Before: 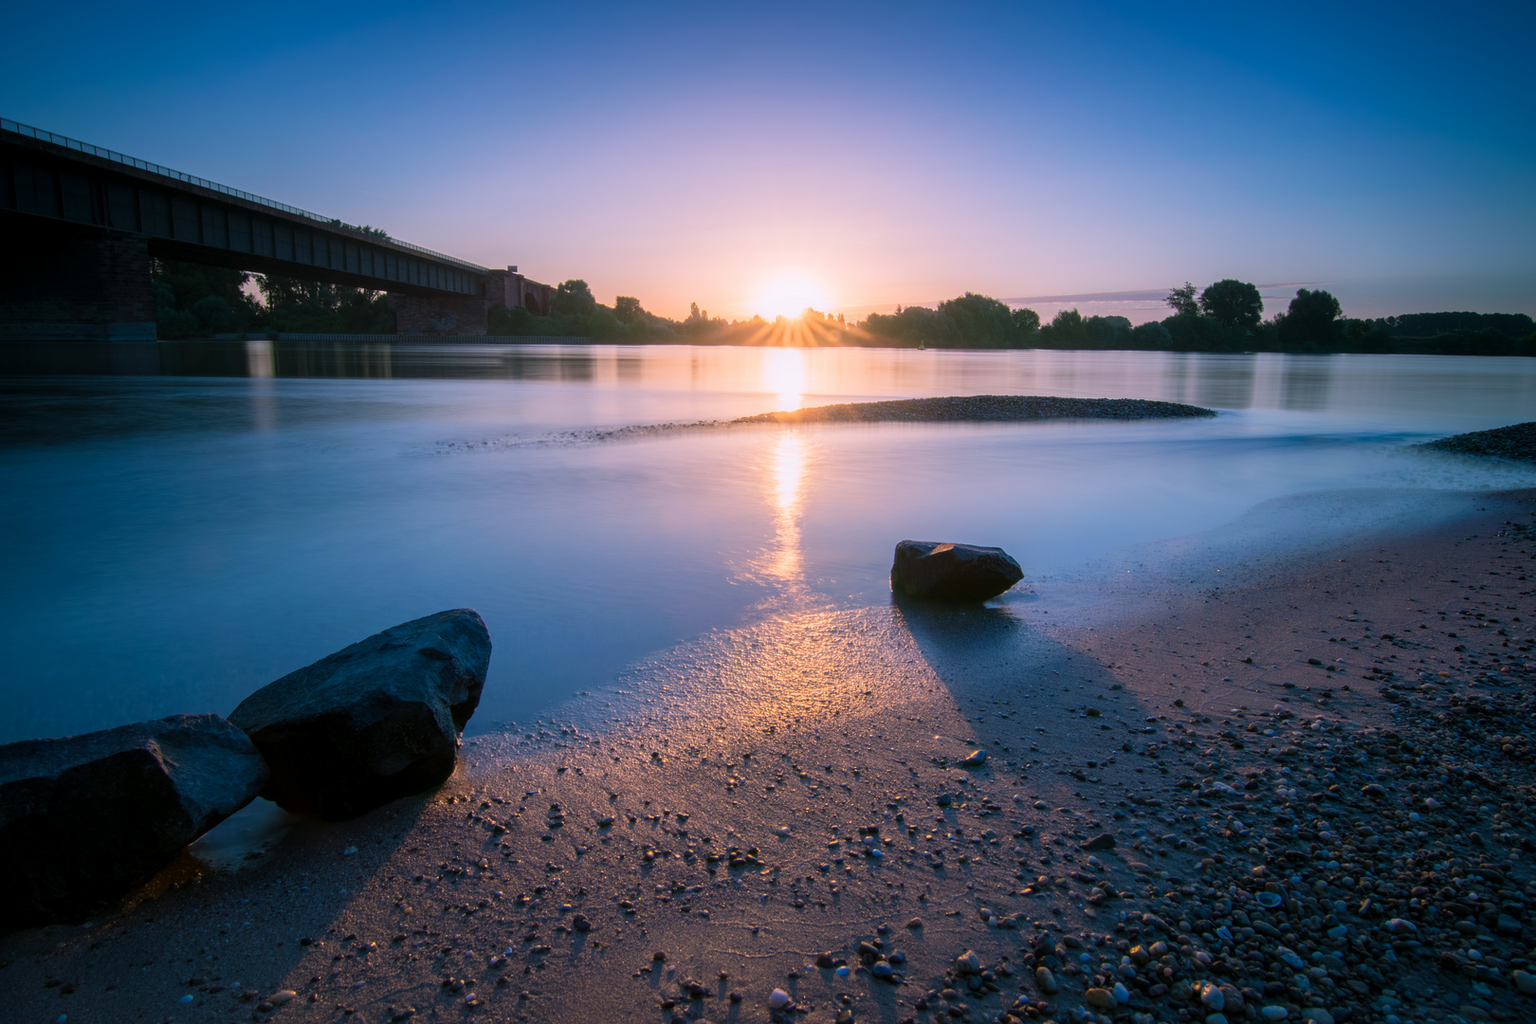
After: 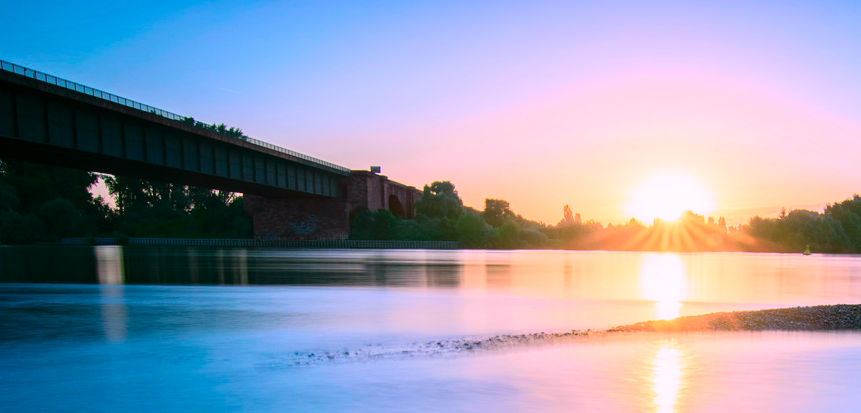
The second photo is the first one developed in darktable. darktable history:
crop: left 10.189%, top 10.58%, right 36.636%, bottom 51.114%
exposure: exposure 0.201 EV, compensate highlight preservation false
tone curve: curves: ch0 [(0, 0.003) (0.044, 0.032) (0.12, 0.089) (0.19, 0.175) (0.271, 0.294) (0.457, 0.546) (0.588, 0.71) (0.701, 0.815) (0.86, 0.922) (1, 0.982)]; ch1 [(0, 0) (0.247, 0.215) (0.433, 0.382) (0.466, 0.426) (0.493, 0.481) (0.501, 0.5) (0.517, 0.524) (0.557, 0.582) (0.598, 0.651) (0.671, 0.735) (0.796, 0.85) (1, 1)]; ch2 [(0, 0) (0.249, 0.216) (0.357, 0.317) (0.448, 0.432) (0.478, 0.492) (0.498, 0.499) (0.517, 0.53) (0.537, 0.57) (0.569, 0.623) (0.61, 0.663) (0.706, 0.75) (0.808, 0.809) (0.991, 0.968)], color space Lab, independent channels, preserve colors none
haze removal: compatibility mode true, adaptive false
